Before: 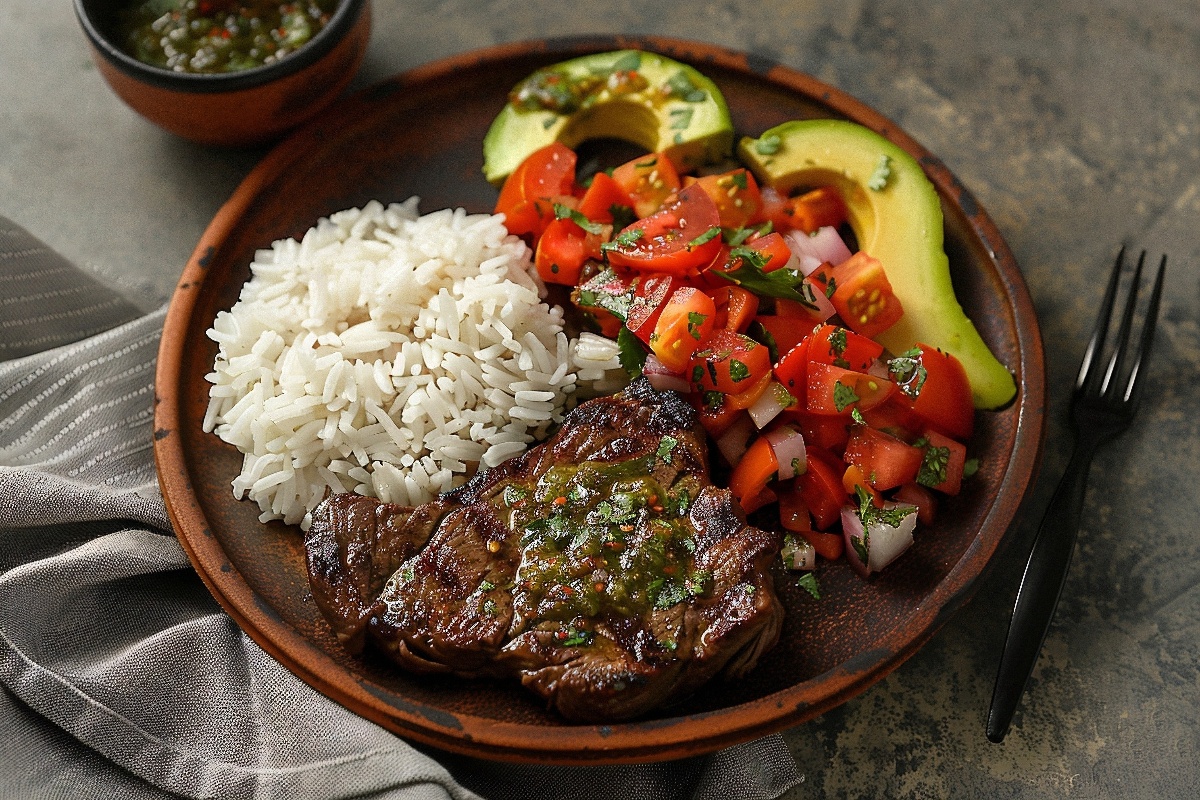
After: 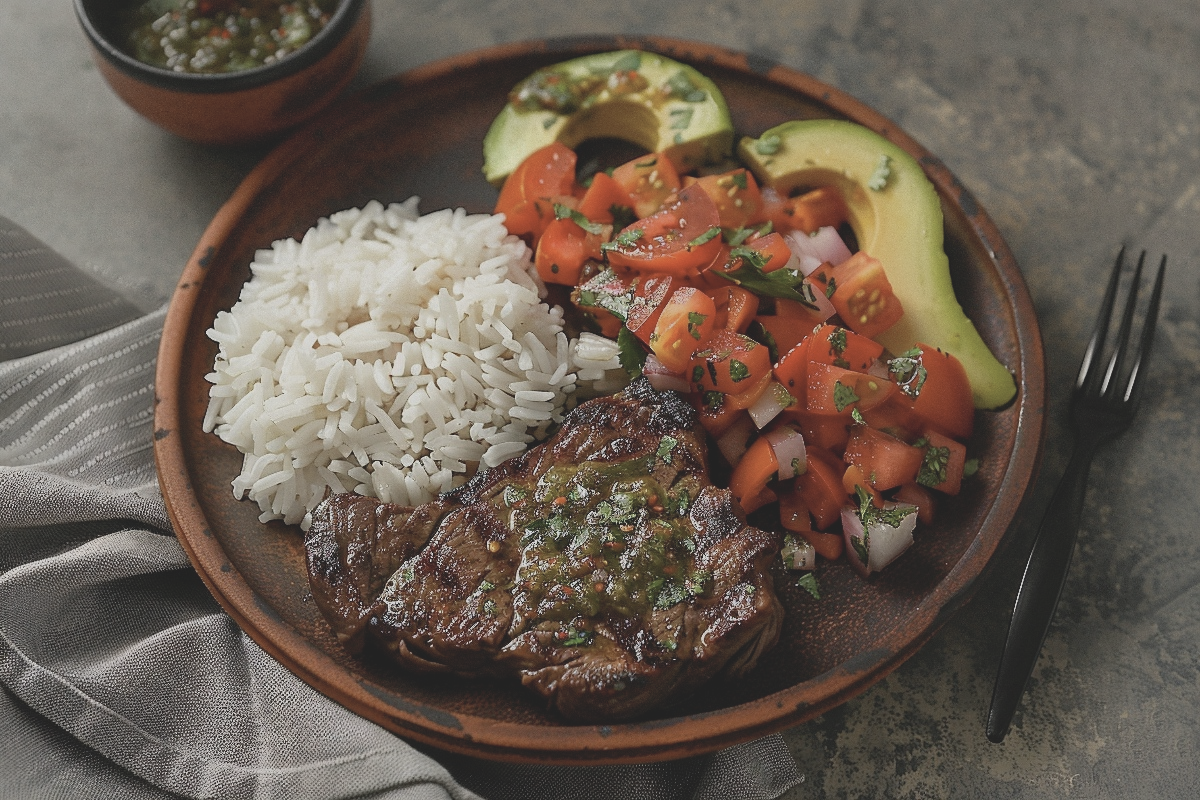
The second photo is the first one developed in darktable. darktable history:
contrast brightness saturation: contrast -0.26, saturation -0.43
vibrance: on, module defaults
